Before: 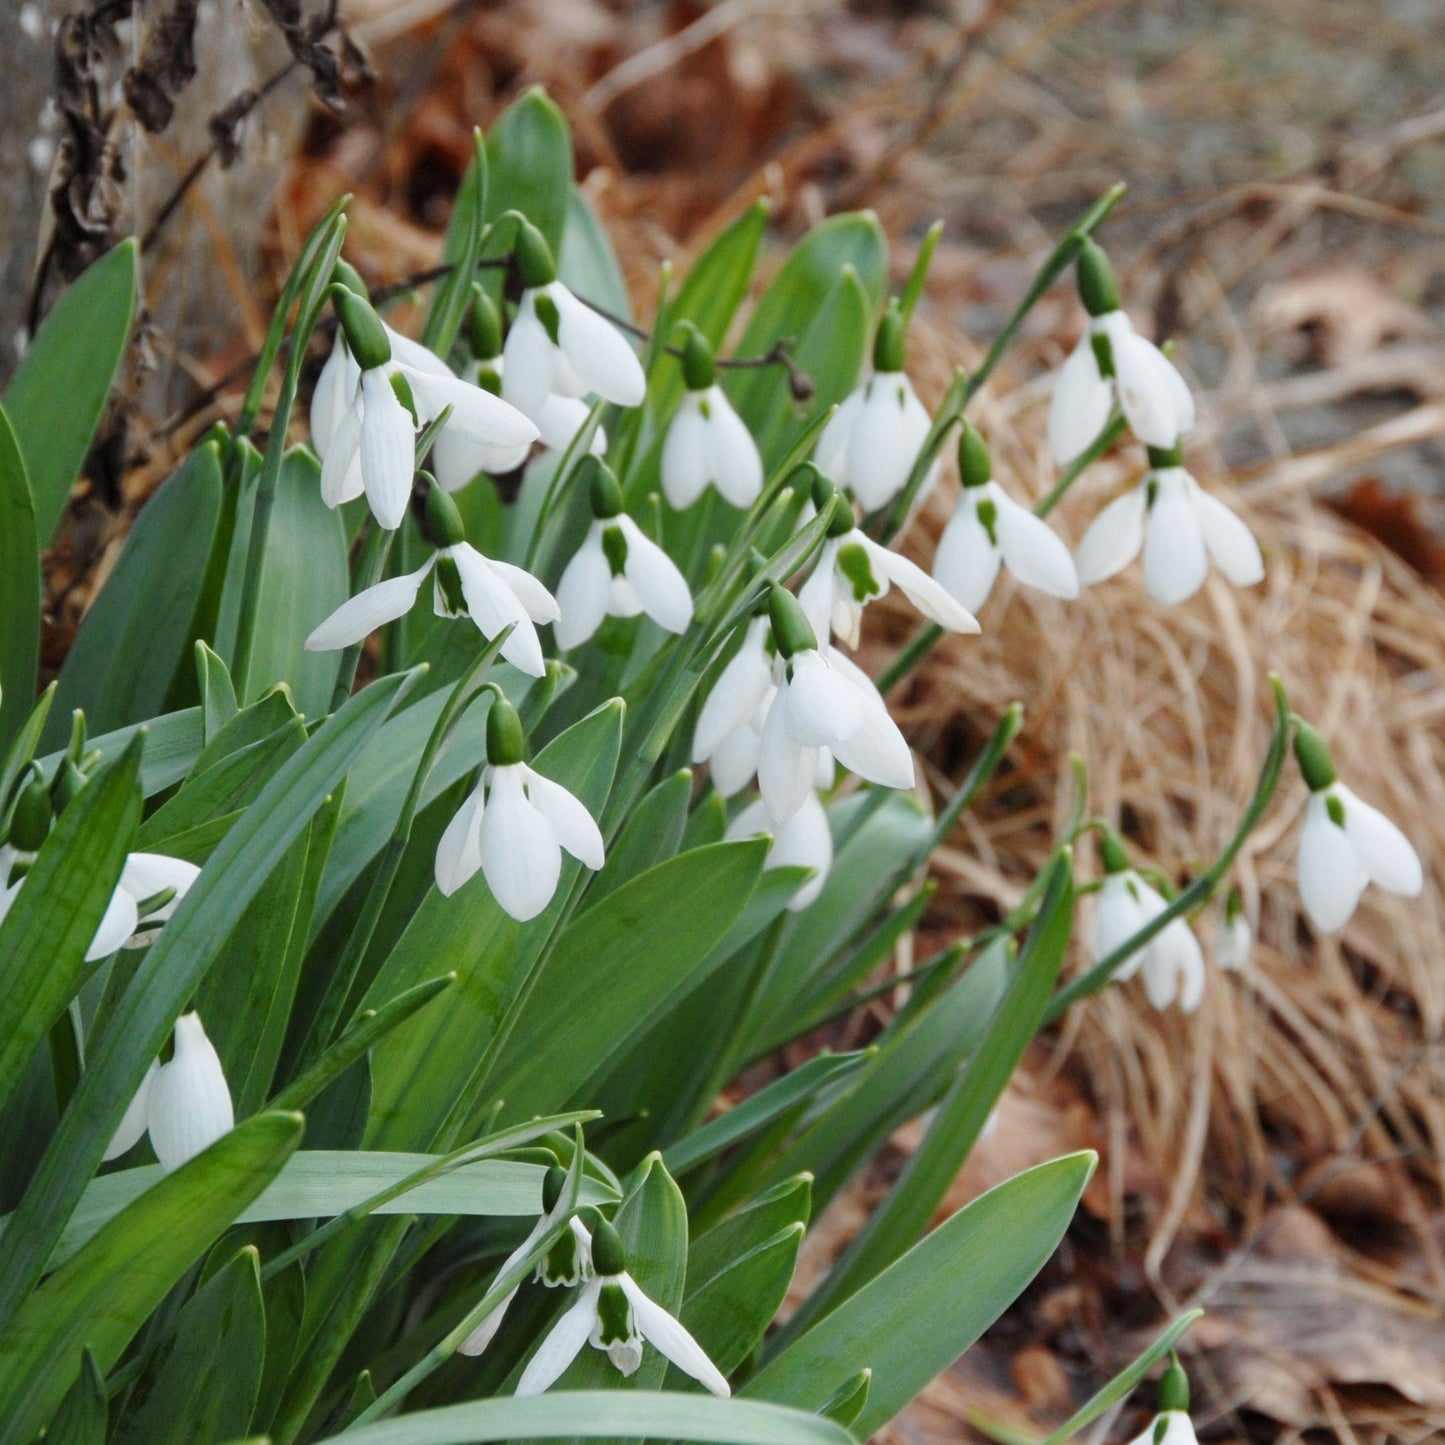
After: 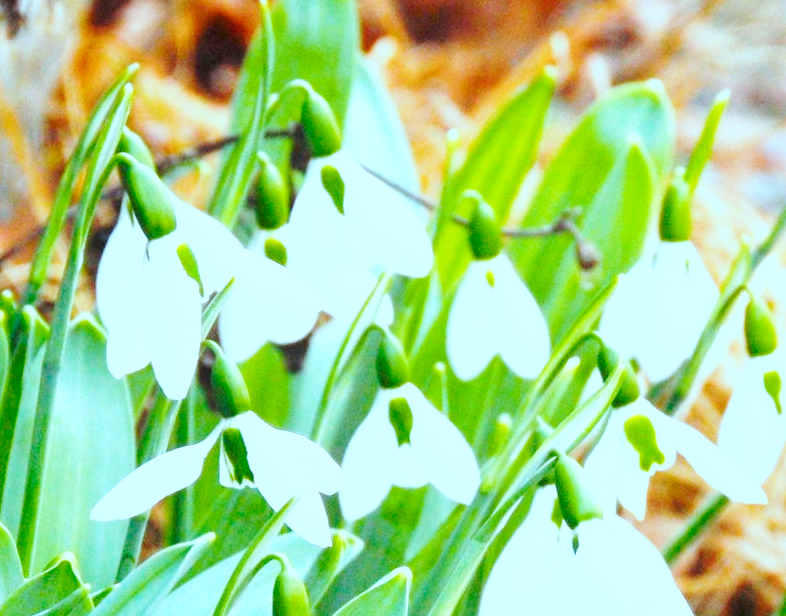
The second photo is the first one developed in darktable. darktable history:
base curve: curves: ch0 [(0, 0) (0.025, 0.046) (0.112, 0.277) (0.467, 0.74) (0.814, 0.929) (1, 0.942)], preserve colors none
color balance rgb: perceptual saturation grading › global saturation 31.074%, global vibrance 30.268%
crop: left 14.878%, top 9.042%, right 30.704%, bottom 48.323%
exposure: black level correction 0, exposure 1.098 EV, compensate exposure bias true, compensate highlight preservation false
color correction: highlights a* -11.46, highlights b* -15.63
